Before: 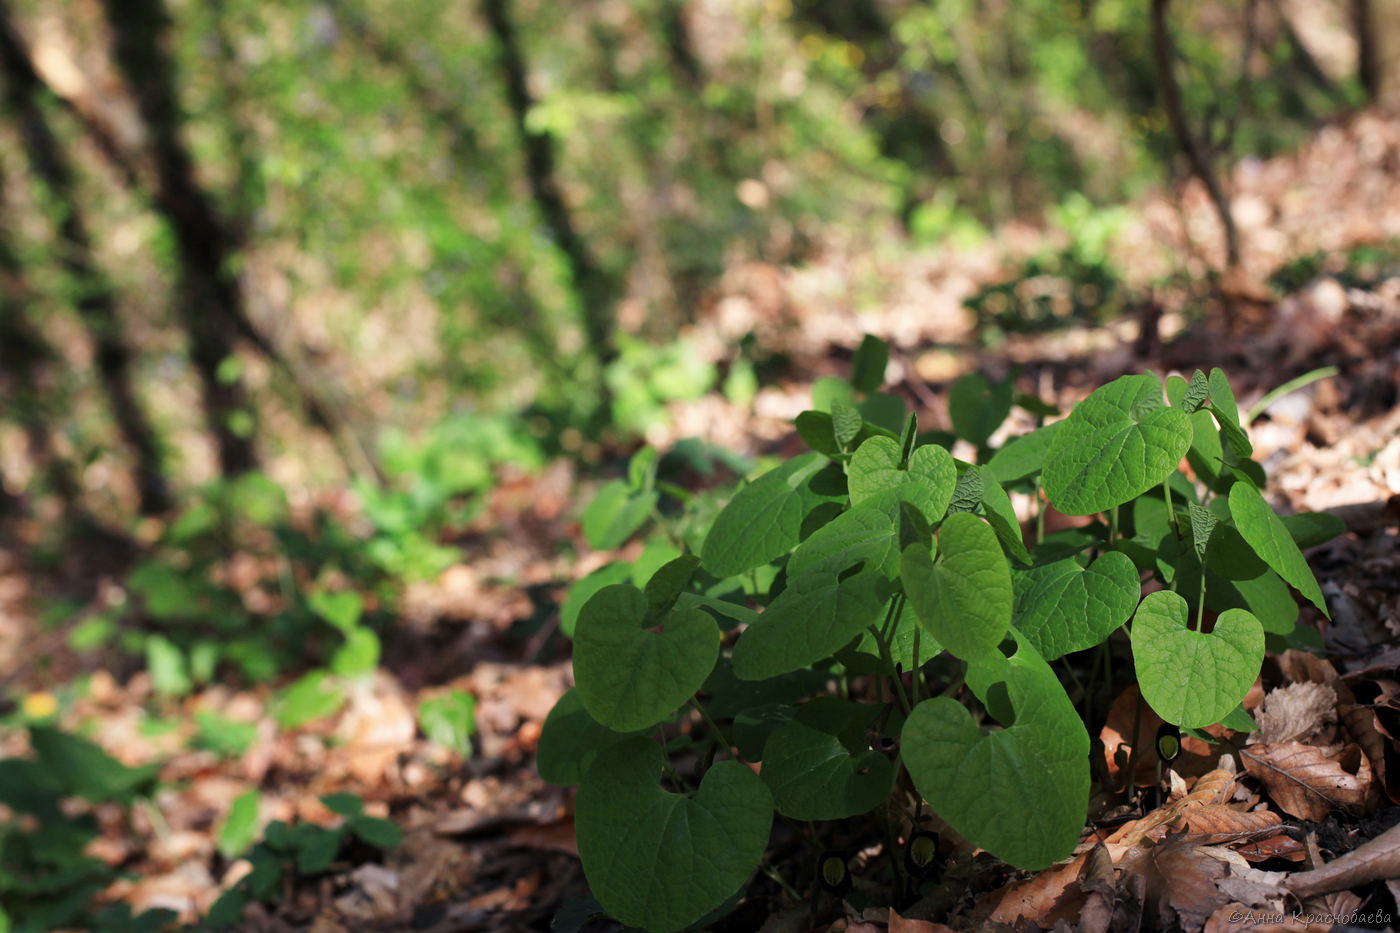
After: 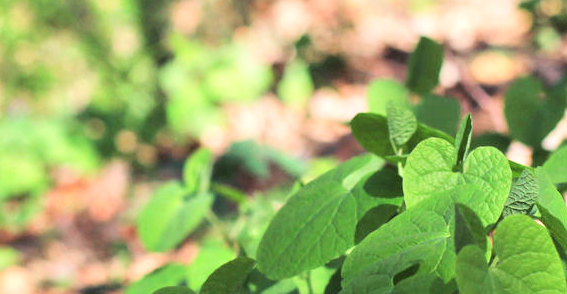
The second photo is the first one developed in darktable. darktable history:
crop: left 31.799%, top 31.998%, right 27.672%, bottom 36.387%
tone equalizer: -7 EV 0.161 EV, -6 EV 0.595 EV, -5 EV 1.16 EV, -4 EV 1.34 EV, -3 EV 1.16 EV, -2 EV 0.6 EV, -1 EV 0.161 EV, edges refinement/feathering 500, mask exposure compensation -1.57 EV, preserve details guided filter
